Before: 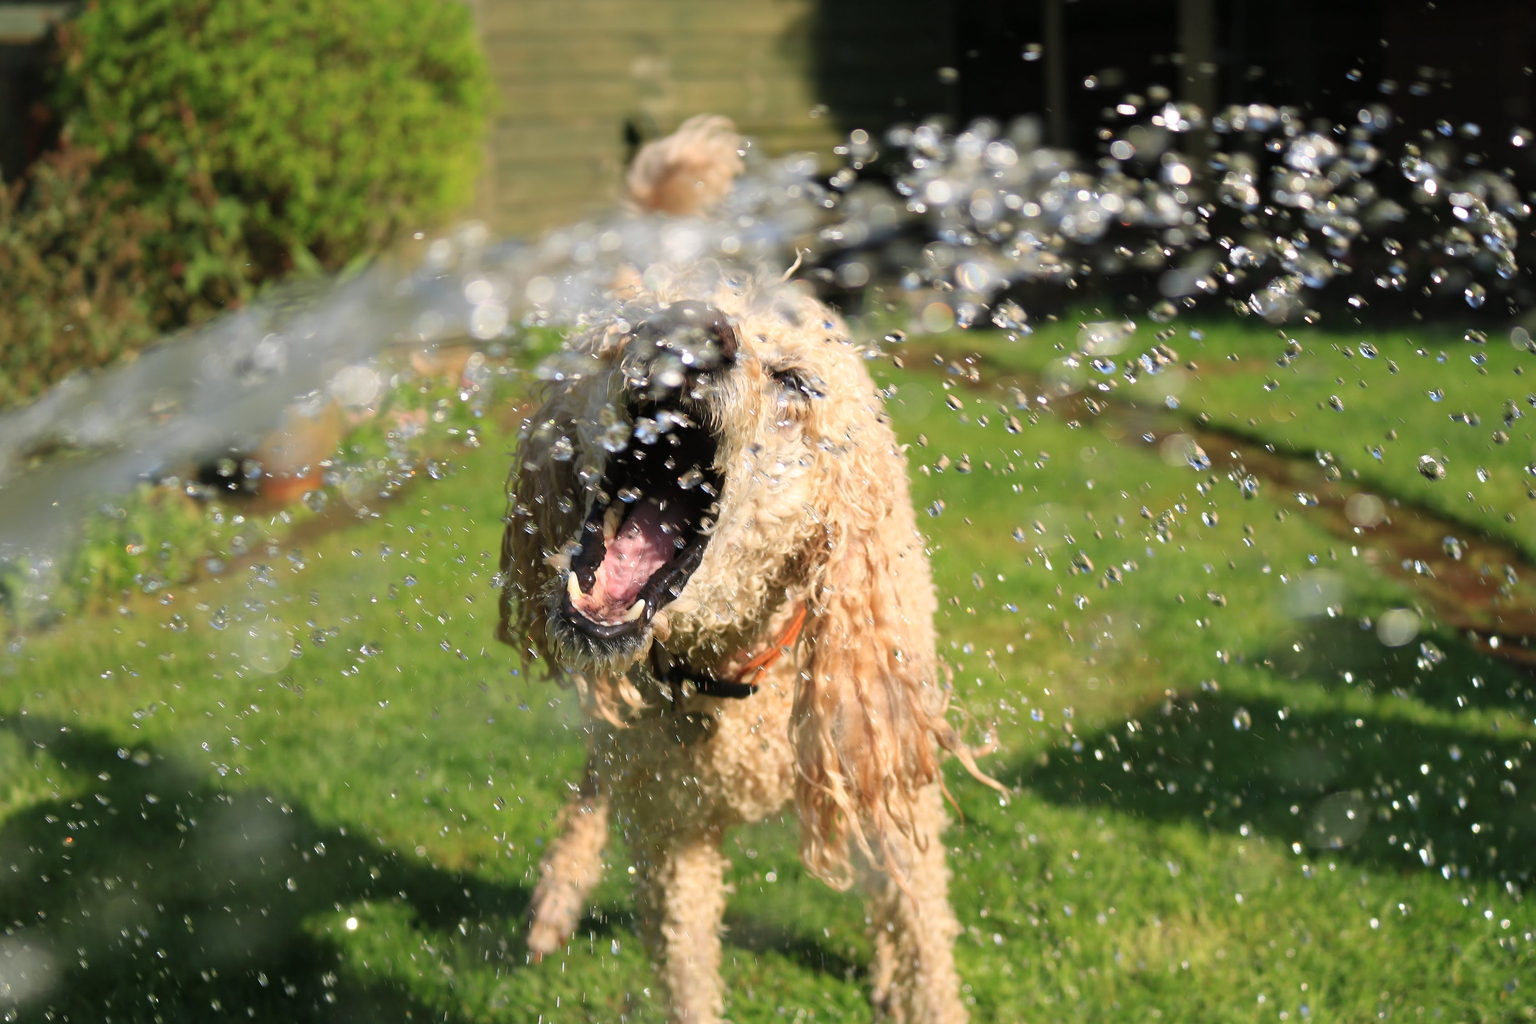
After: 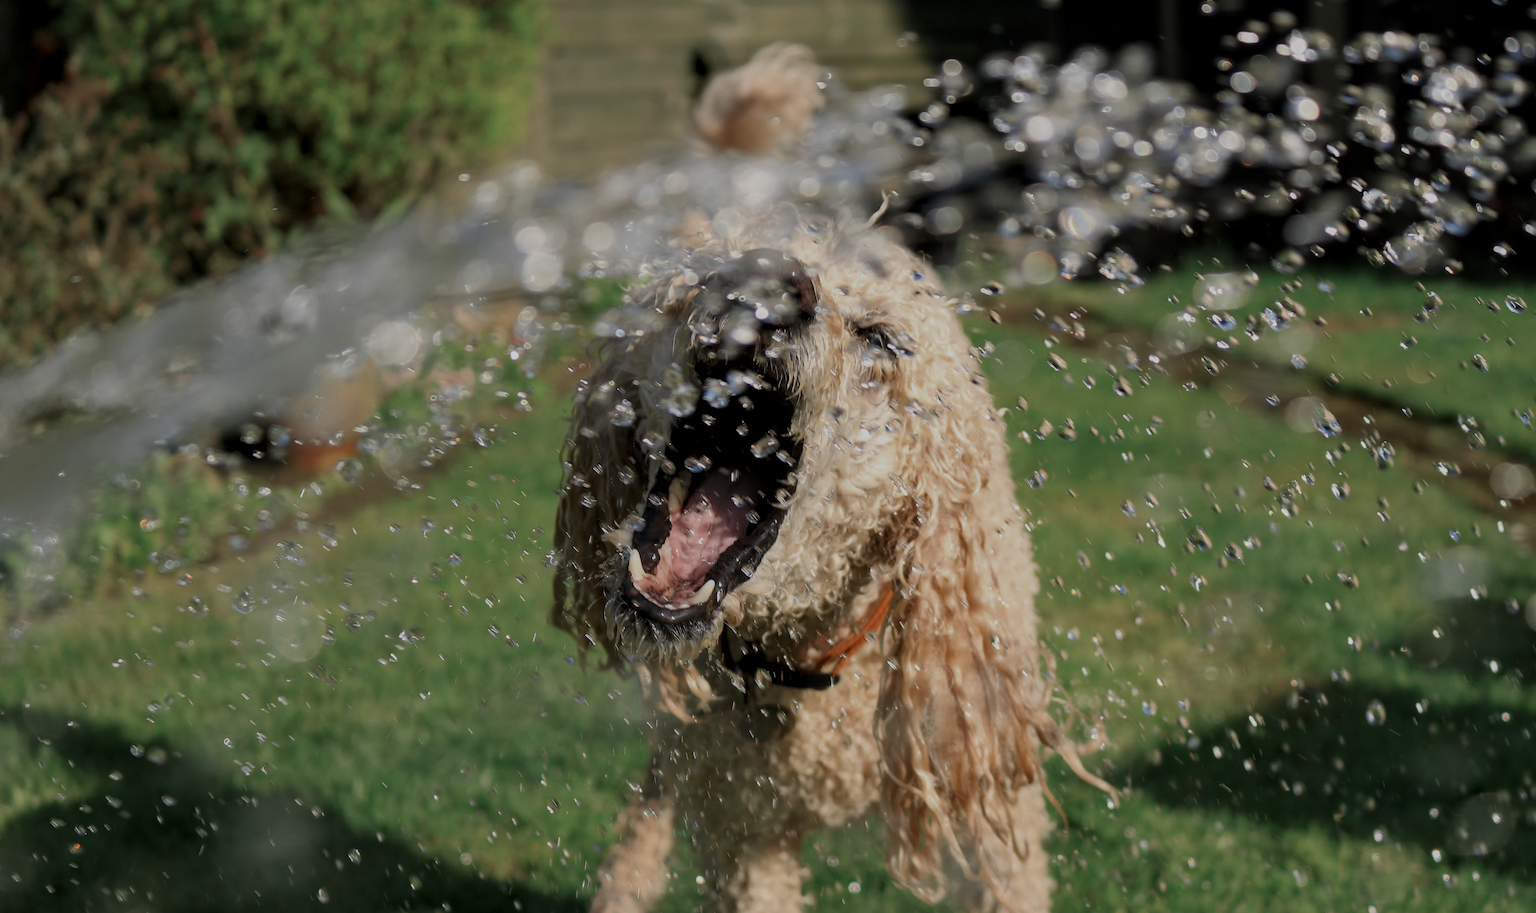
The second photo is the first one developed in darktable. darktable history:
color zones: curves: ch0 [(0, 0.5) (0.125, 0.4) (0.25, 0.5) (0.375, 0.4) (0.5, 0.4) (0.625, 0.35) (0.75, 0.35) (0.875, 0.5)]; ch1 [(0, 0.35) (0.125, 0.45) (0.25, 0.35) (0.375, 0.35) (0.5, 0.35) (0.625, 0.35) (0.75, 0.45) (0.875, 0.35)]; ch2 [(0, 0.6) (0.125, 0.5) (0.25, 0.5) (0.375, 0.6) (0.5, 0.6) (0.625, 0.5) (0.75, 0.5) (0.875, 0.5)]
local contrast: on, module defaults
exposure: exposure -0.942 EV, compensate highlight preservation false
crop: top 7.44%, right 9.696%, bottom 11.944%
